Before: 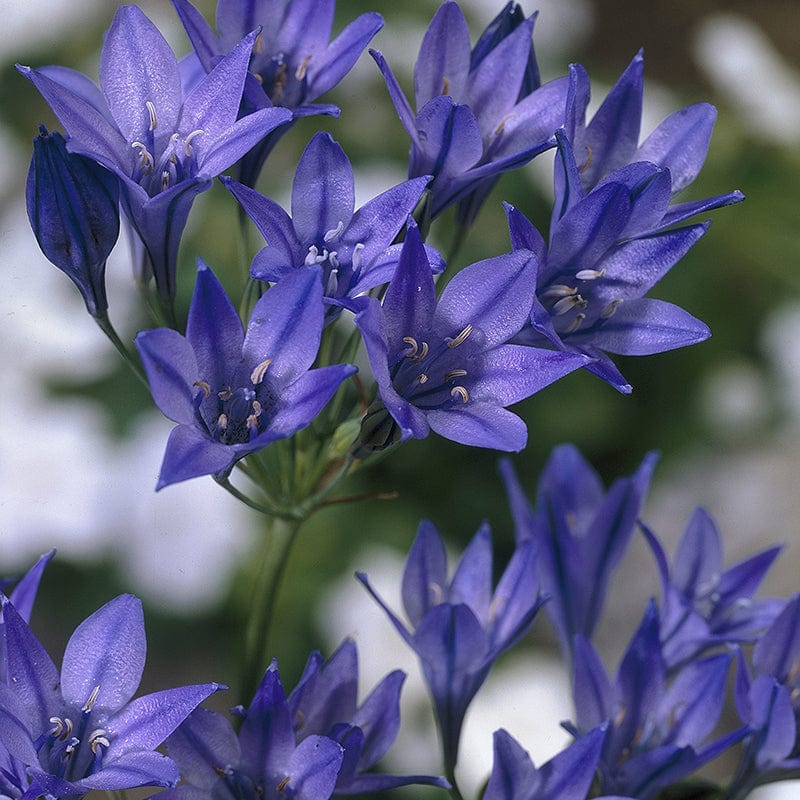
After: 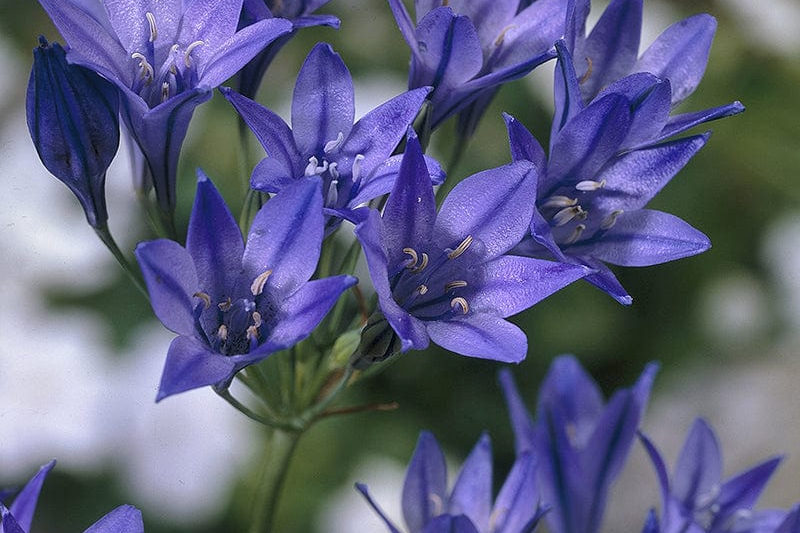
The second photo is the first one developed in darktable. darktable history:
local contrast: mode bilateral grid, contrast 15, coarseness 36, detail 105%, midtone range 0.2
shadows and highlights: soften with gaussian
crop: top 11.166%, bottom 22.168%
